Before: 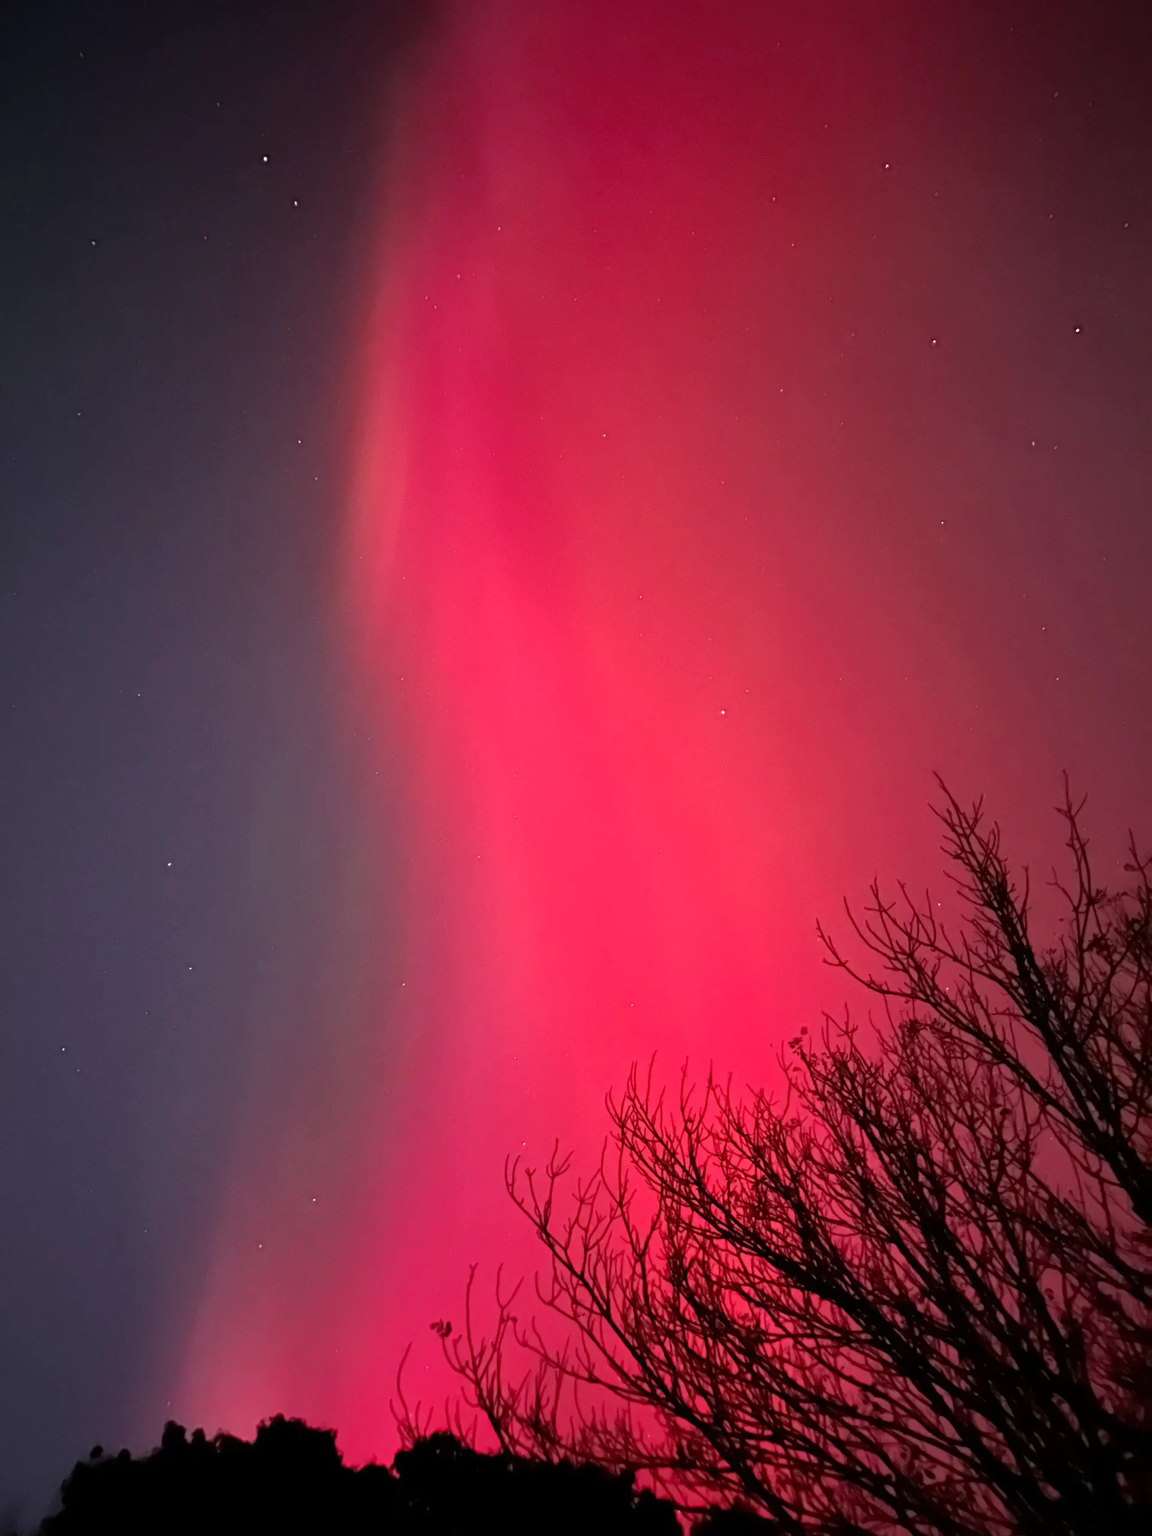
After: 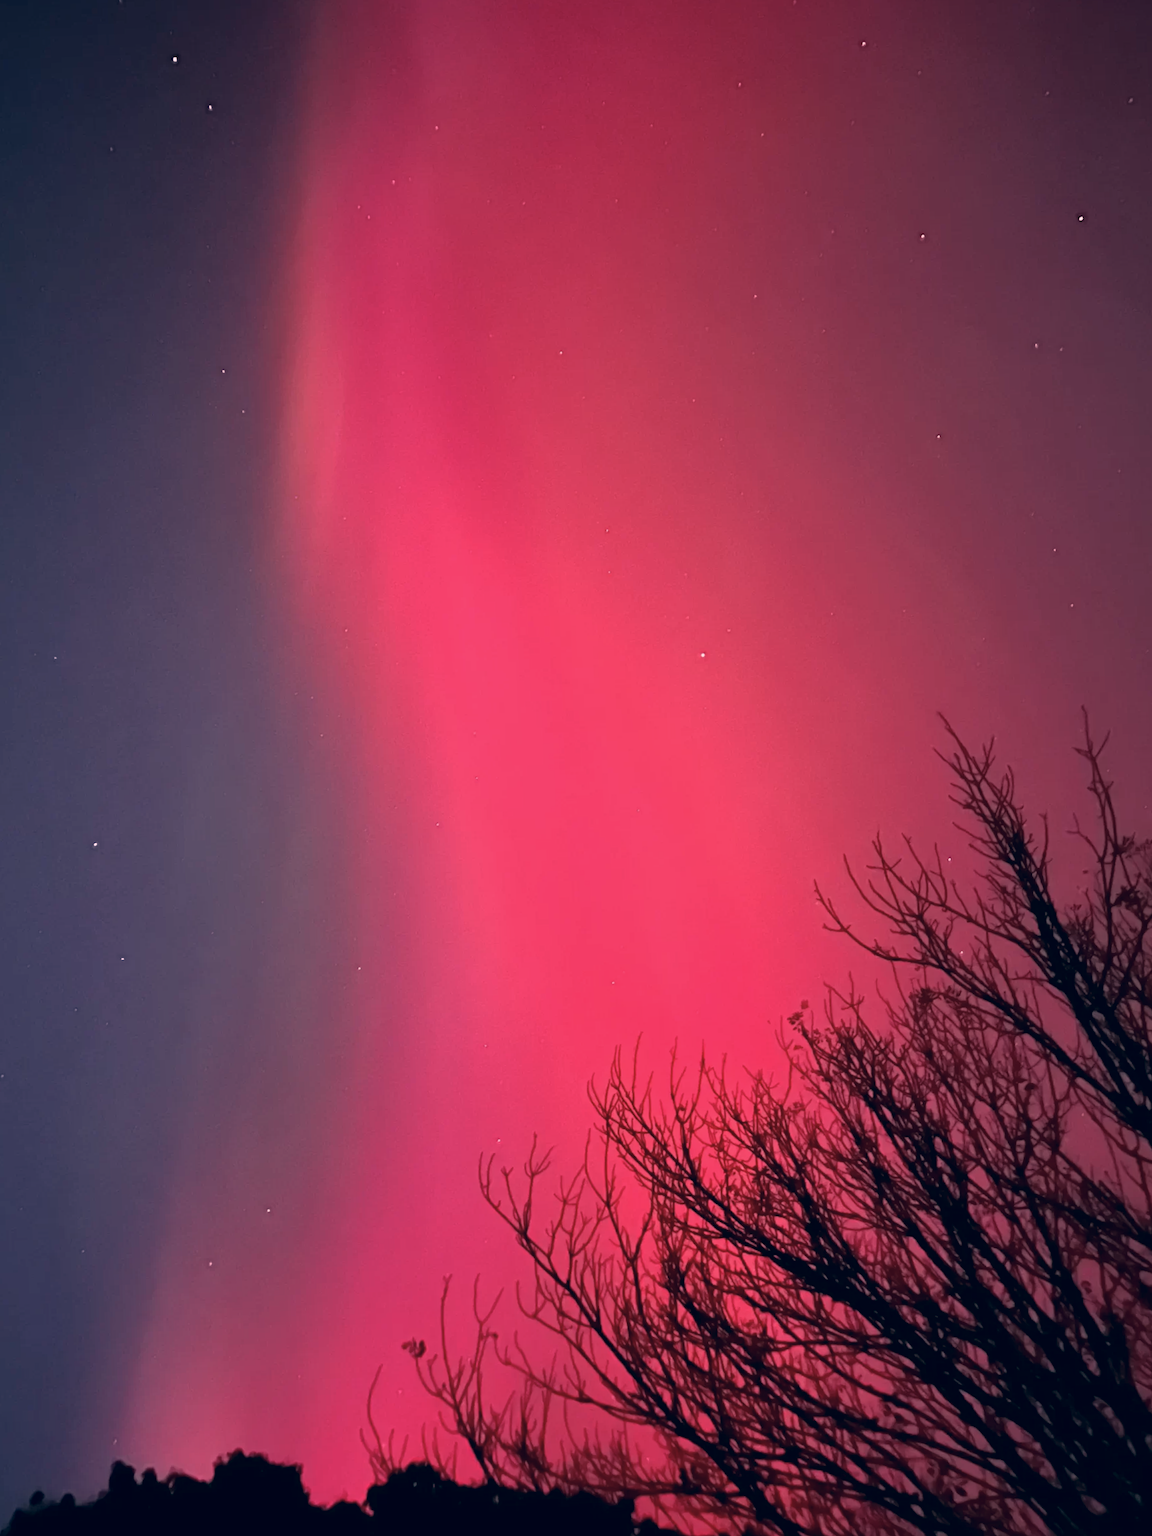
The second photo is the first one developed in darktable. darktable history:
crop and rotate: angle 1.96°, left 5.673%, top 5.673%
color correction: highlights a* 14.46, highlights b* 5.85, shadows a* -5.53, shadows b* -15.24, saturation 0.85
